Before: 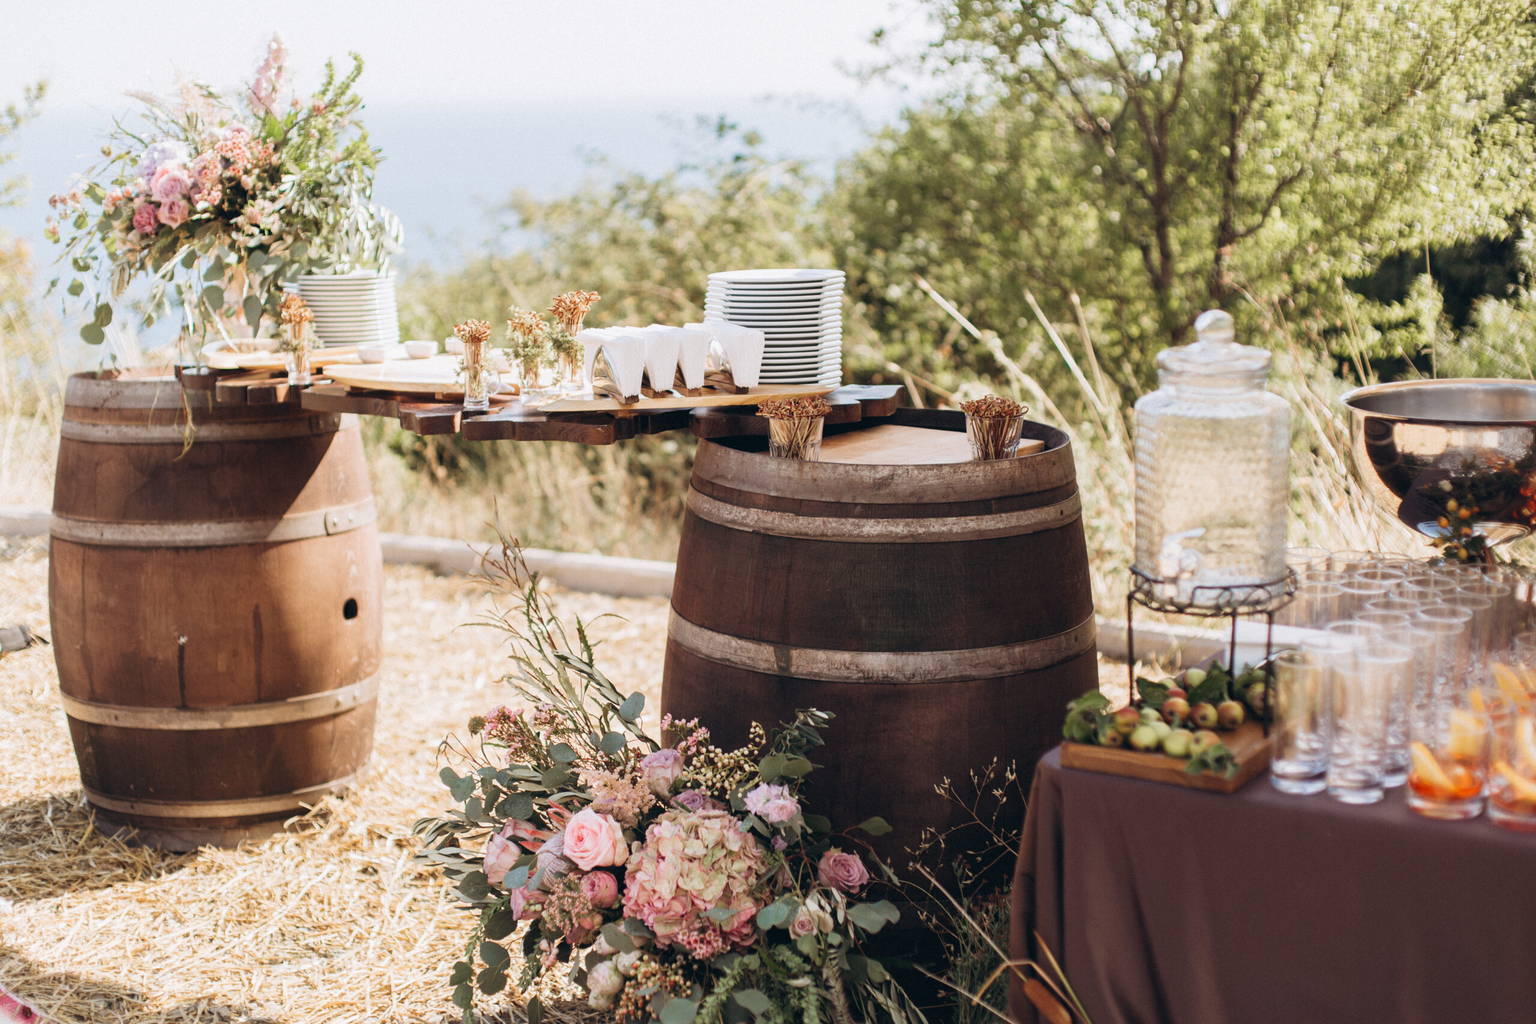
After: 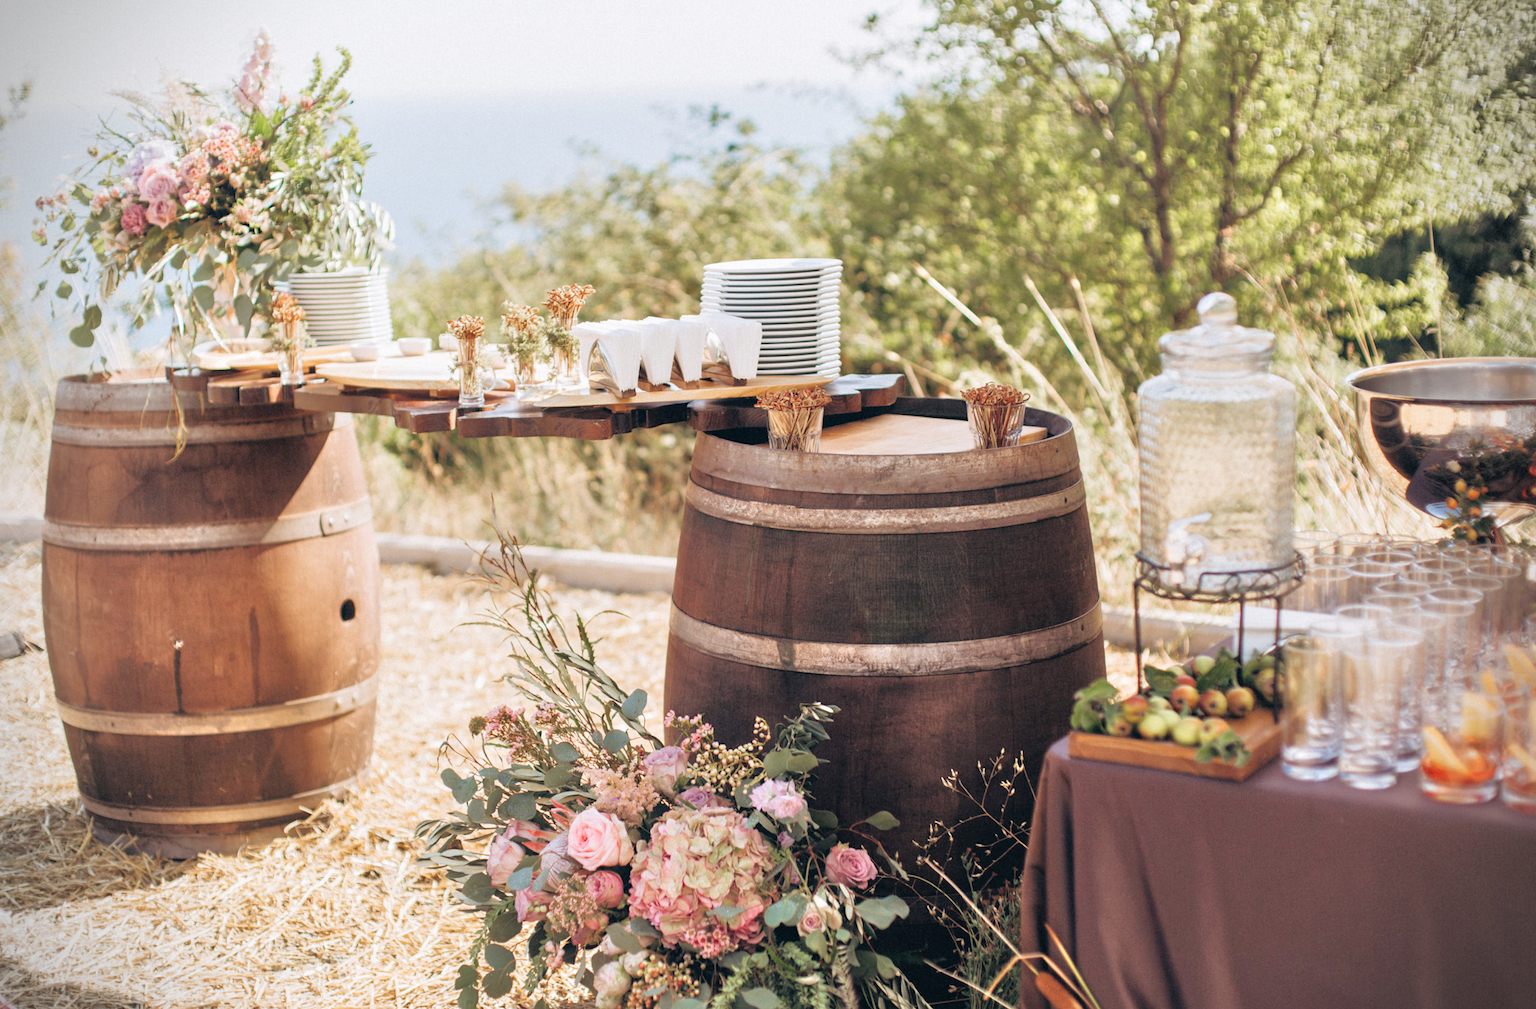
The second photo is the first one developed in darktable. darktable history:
vignetting: dithering 8-bit output, unbound false
tone equalizer: -7 EV 0.15 EV, -6 EV 0.6 EV, -5 EV 1.15 EV, -4 EV 1.33 EV, -3 EV 1.15 EV, -2 EV 0.6 EV, -1 EV 0.15 EV, mask exposure compensation -0.5 EV
rotate and perspective: rotation -1°, crop left 0.011, crop right 0.989, crop top 0.025, crop bottom 0.975
